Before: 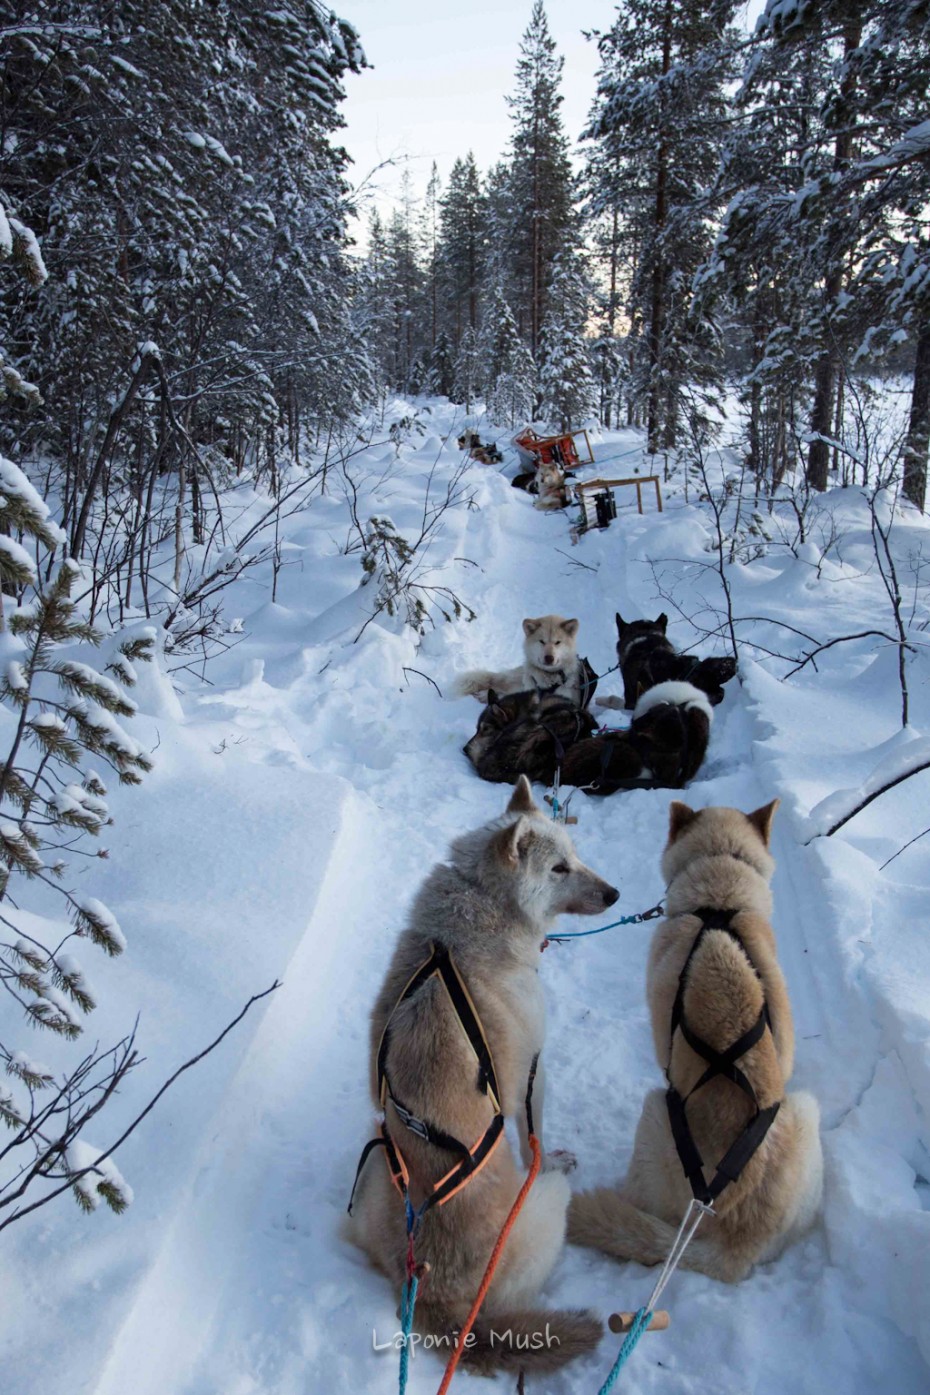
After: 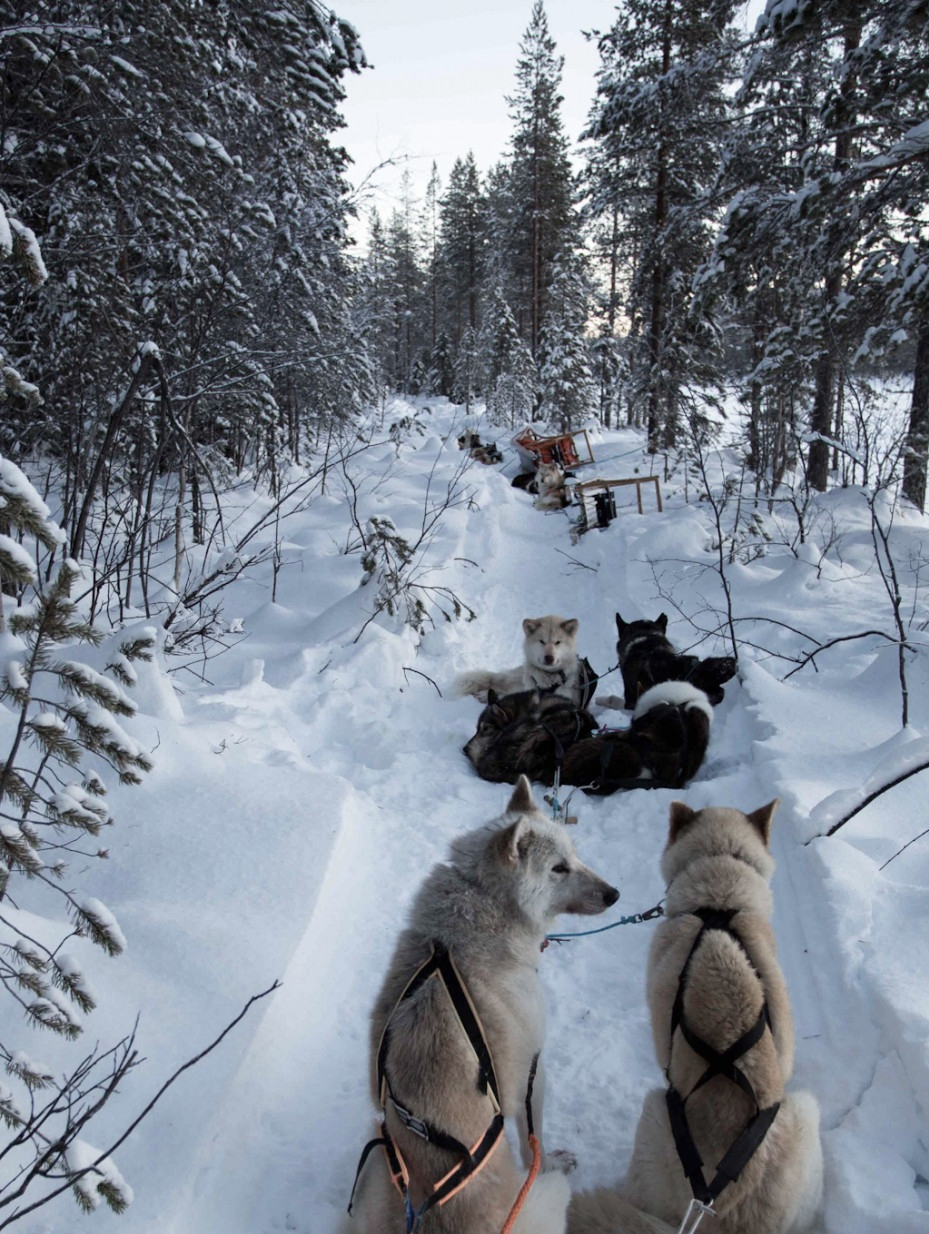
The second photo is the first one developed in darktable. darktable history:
crop and rotate: top 0%, bottom 11.529%
color zones: curves: ch0 [(0, 0.559) (0.153, 0.551) (0.229, 0.5) (0.429, 0.5) (0.571, 0.5) (0.714, 0.5) (0.857, 0.5) (1, 0.559)]; ch1 [(0, 0.417) (0.112, 0.336) (0.213, 0.26) (0.429, 0.34) (0.571, 0.35) (0.683, 0.331) (0.857, 0.344) (1, 0.417)]
